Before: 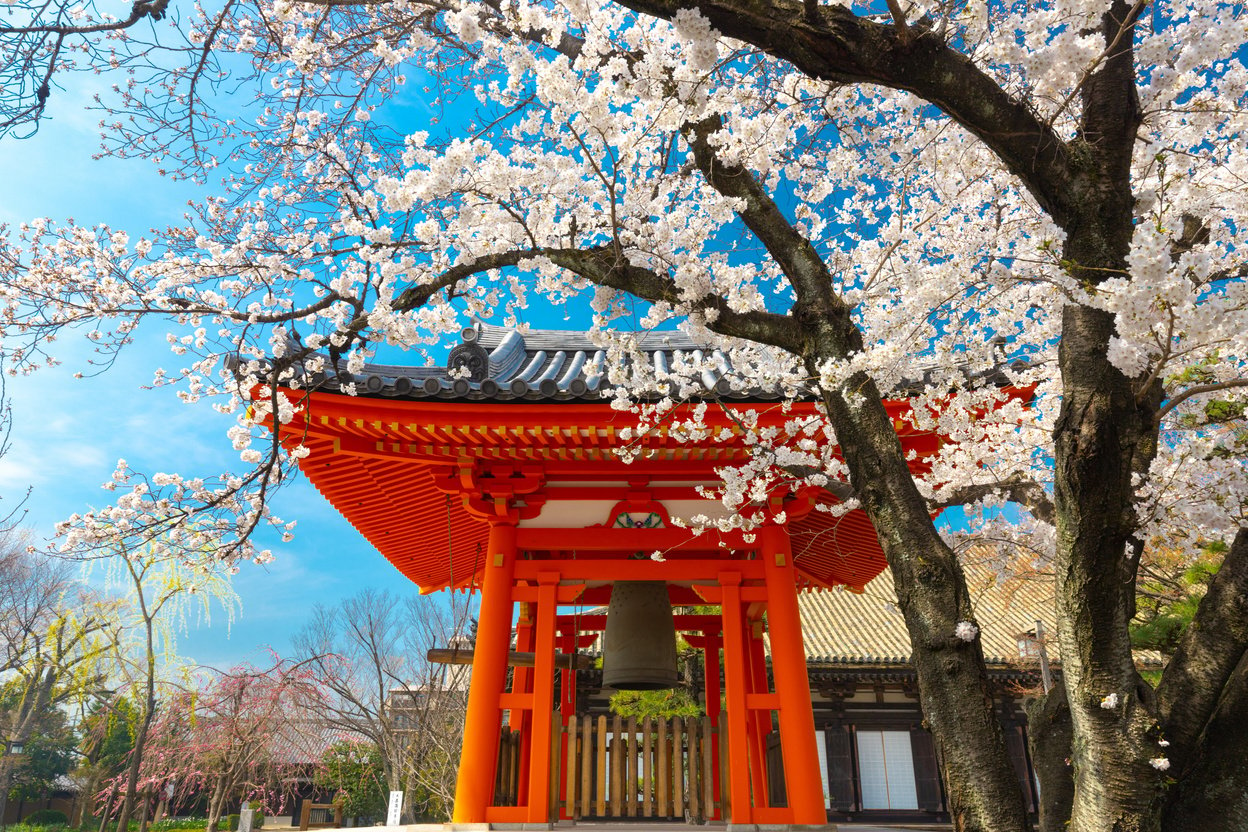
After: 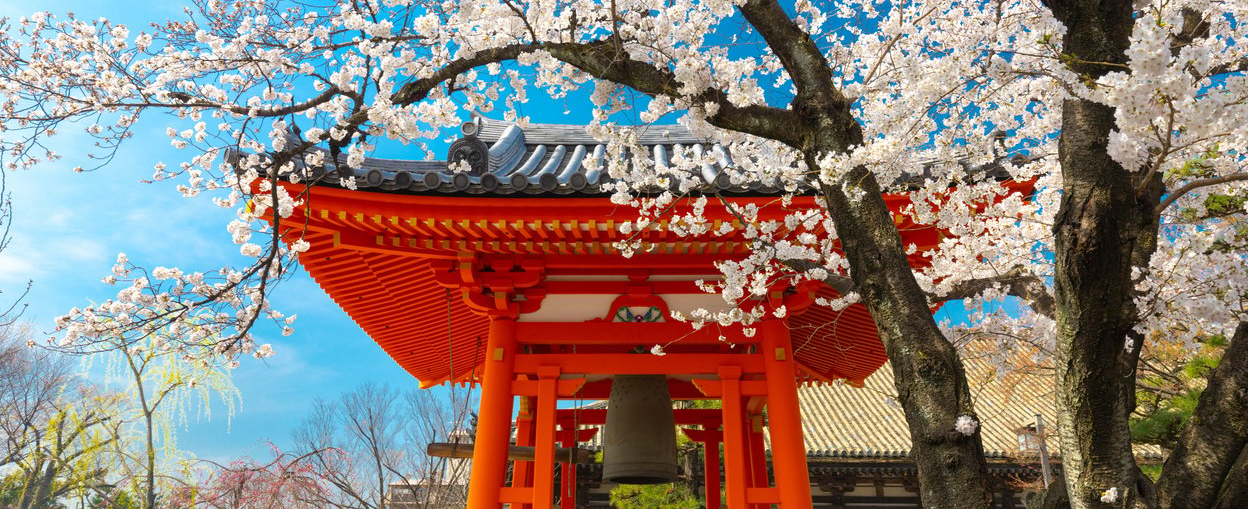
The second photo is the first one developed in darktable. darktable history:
crop and rotate: top 24.787%, bottom 13.942%
